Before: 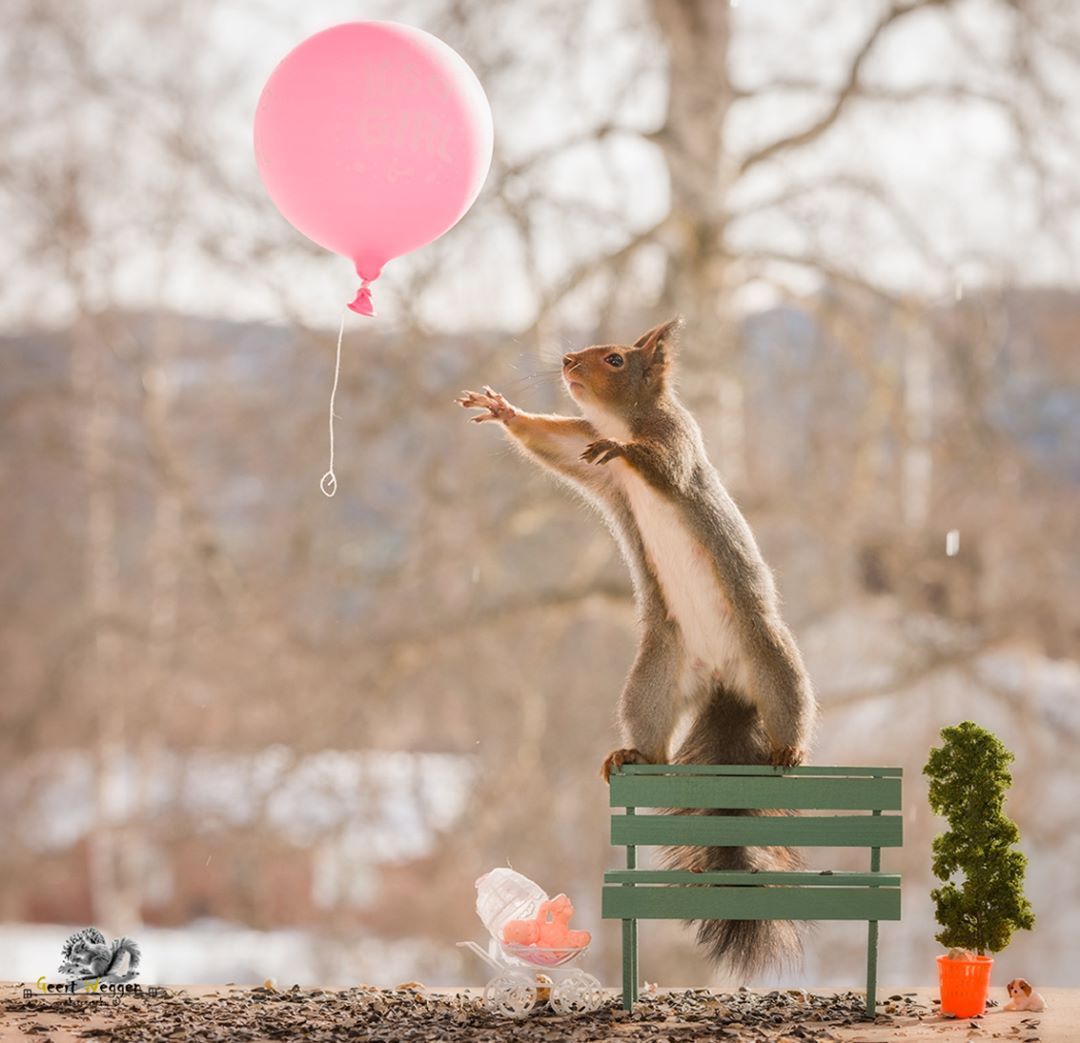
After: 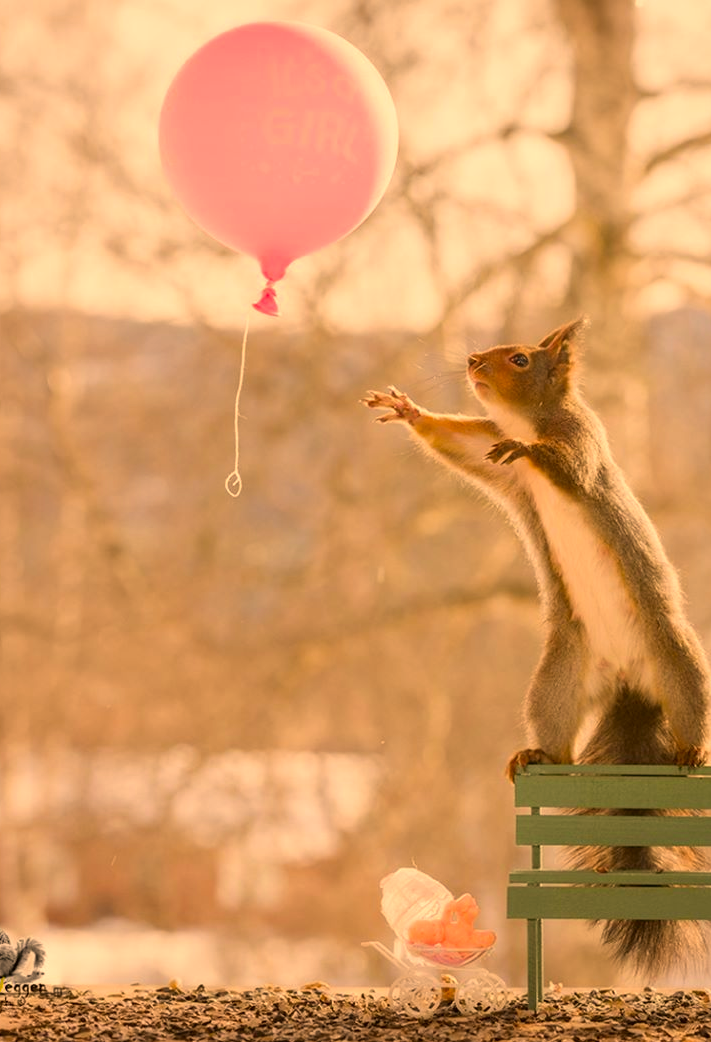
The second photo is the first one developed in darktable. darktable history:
color correction: highlights a* 18.07, highlights b* 35.82, shadows a* 1.71, shadows b* 6.5, saturation 1.05
crop and rotate: left 8.854%, right 25.26%
